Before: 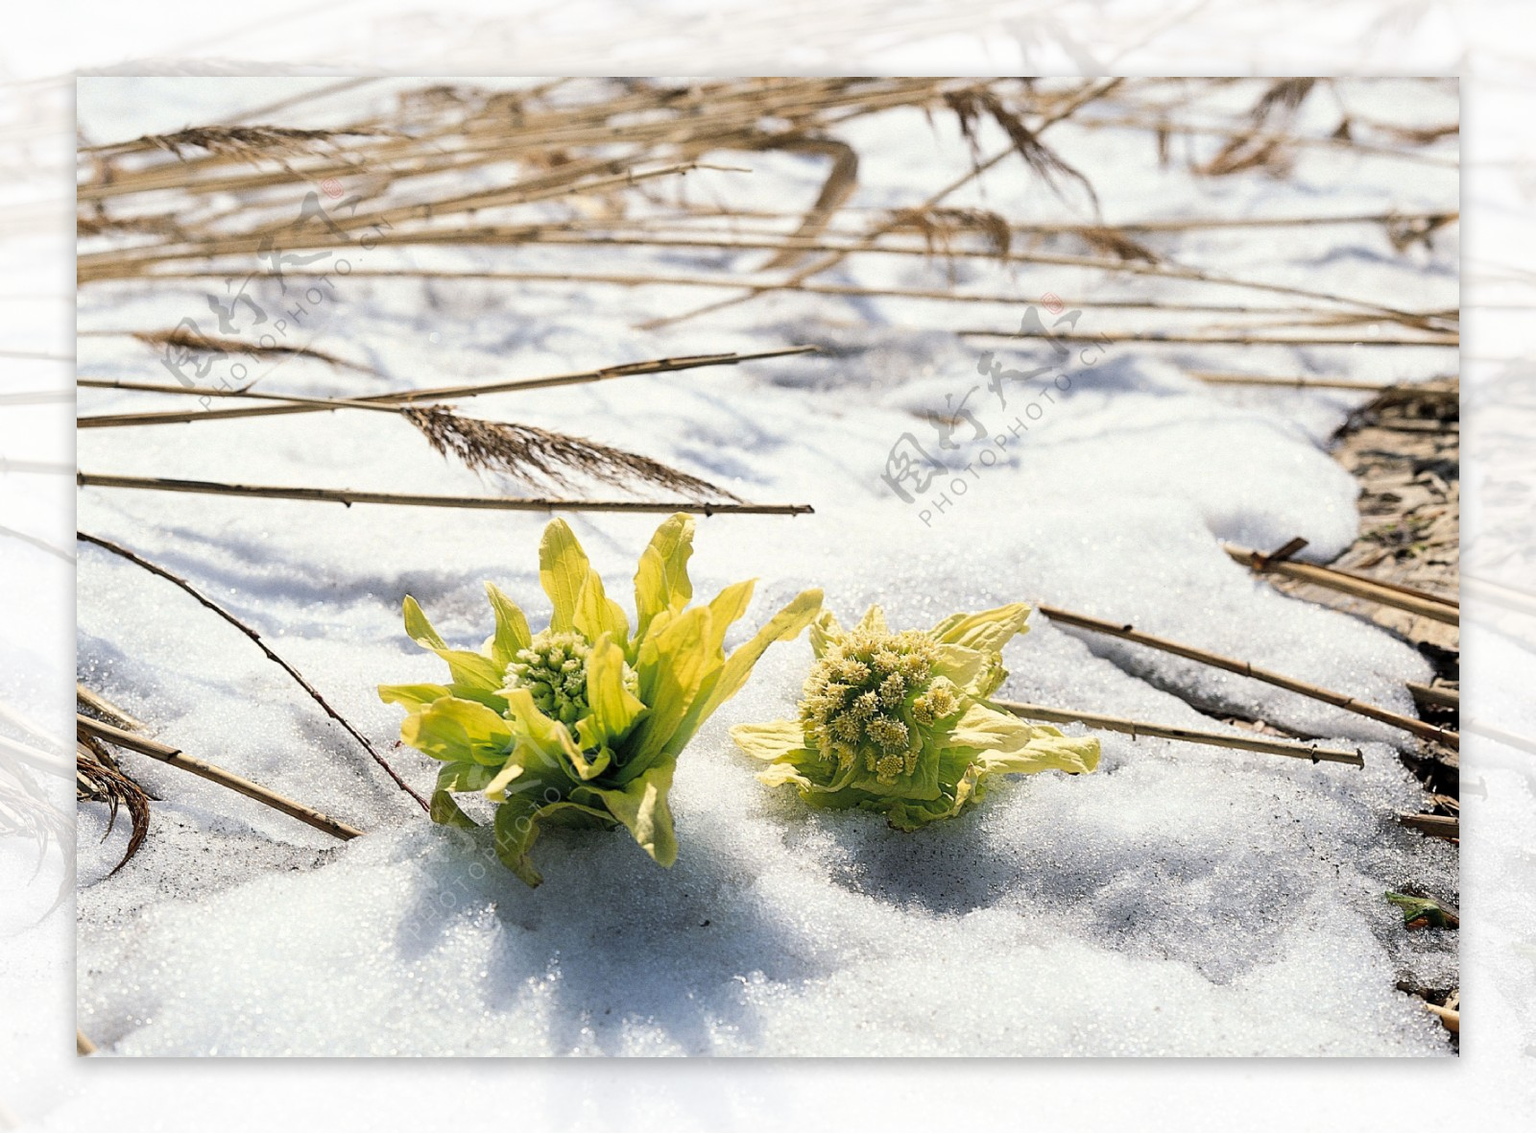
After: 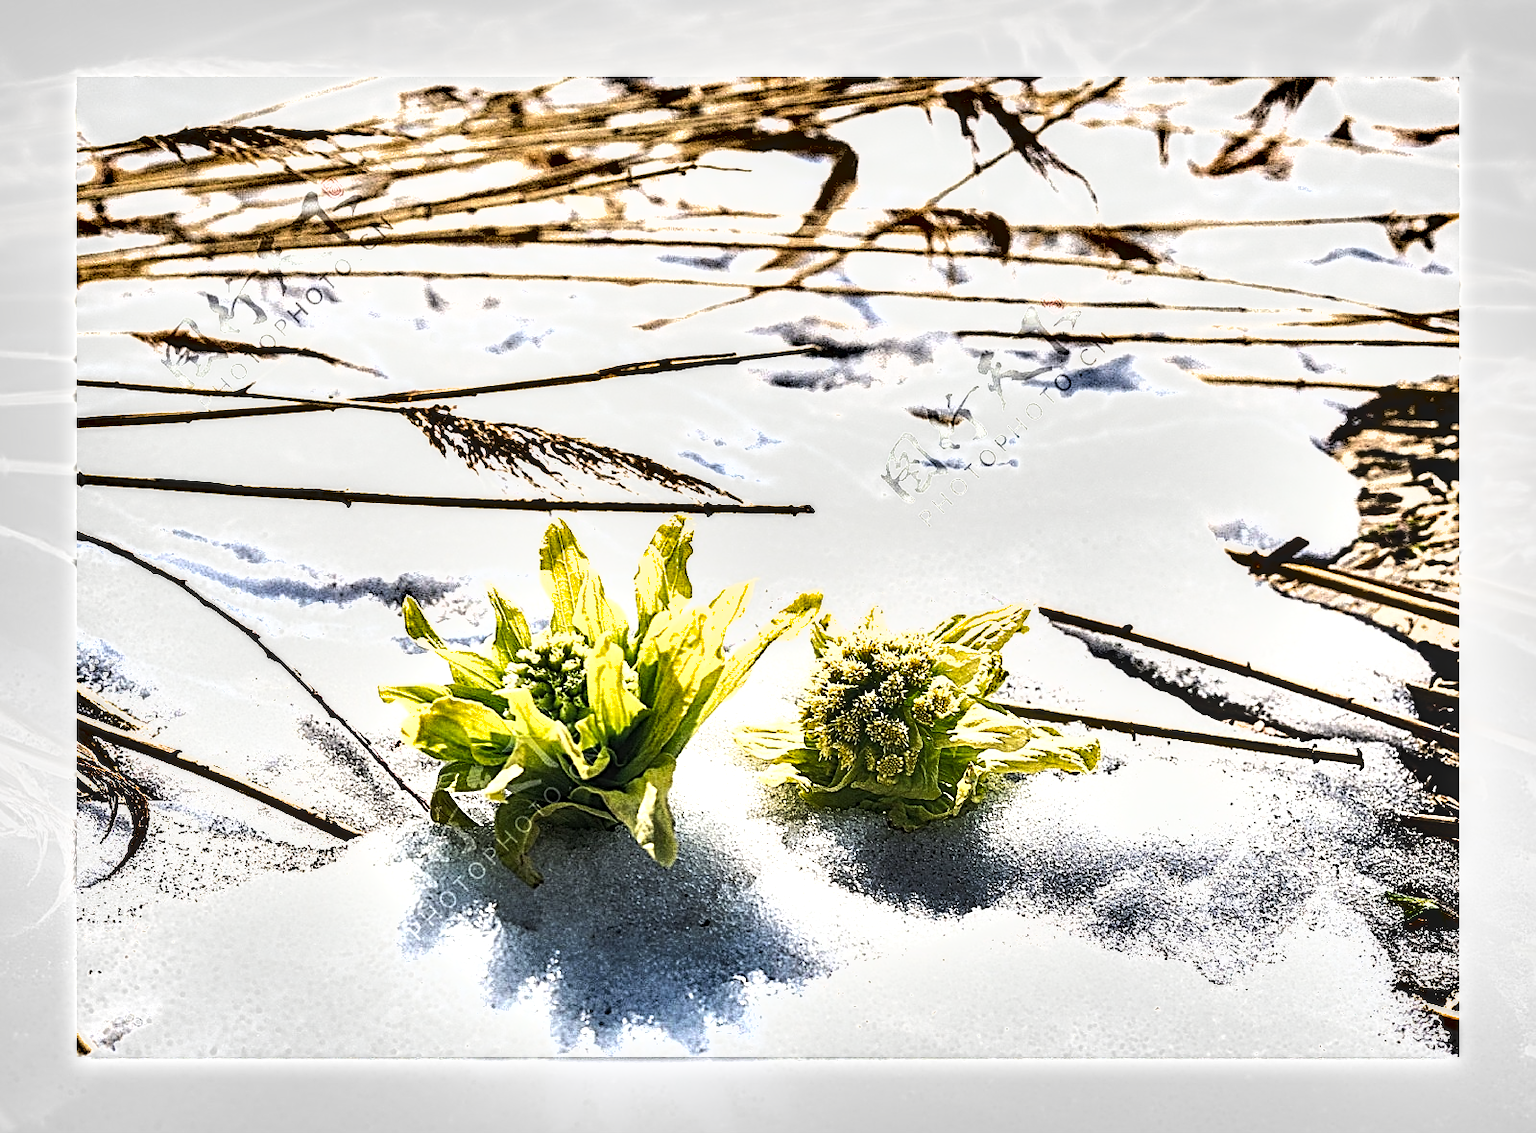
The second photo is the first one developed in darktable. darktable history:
sharpen: radius 2.817, amount 0.715
tone equalizer: -8 EV -1.08 EV, -7 EV -1.01 EV, -6 EV -0.867 EV, -5 EV -0.578 EV, -3 EV 0.578 EV, -2 EV 0.867 EV, -1 EV 1.01 EV, +0 EV 1.08 EV, edges refinement/feathering 500, mask exposure compensation -1.57 EV, preserve details no
local contrast: on, module defaults
shadows and highlights: soften with gaussian
